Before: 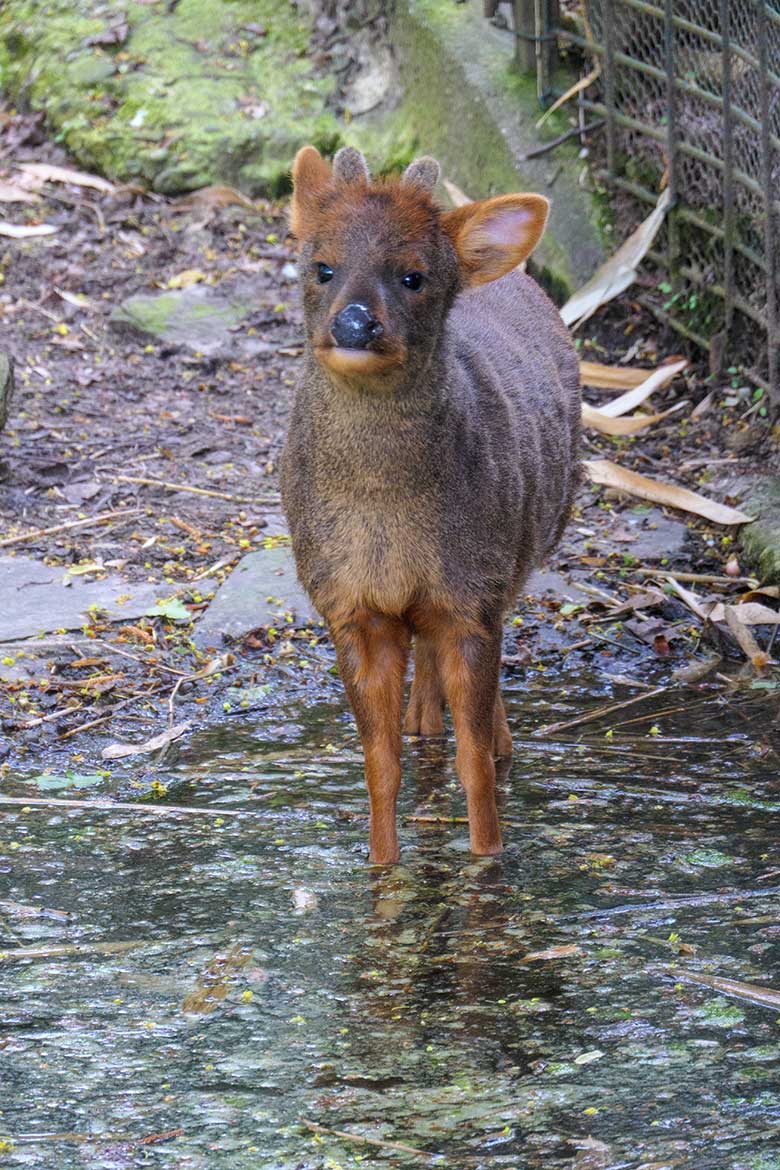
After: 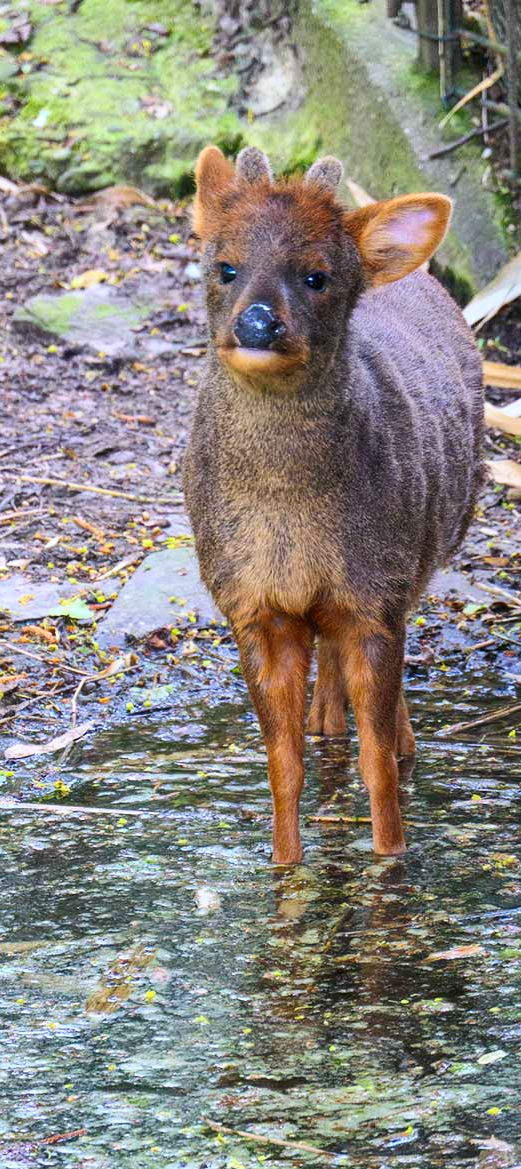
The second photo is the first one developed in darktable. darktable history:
shadows and highlights: shadows 33.9, highlights -47.06, compress 49.84%, soften with gaussian
crop and rotate: left 12.491%, right 20.695%
contrast brightness saturation: contrast 0.226, brightness 0.112, saturation 0.288
